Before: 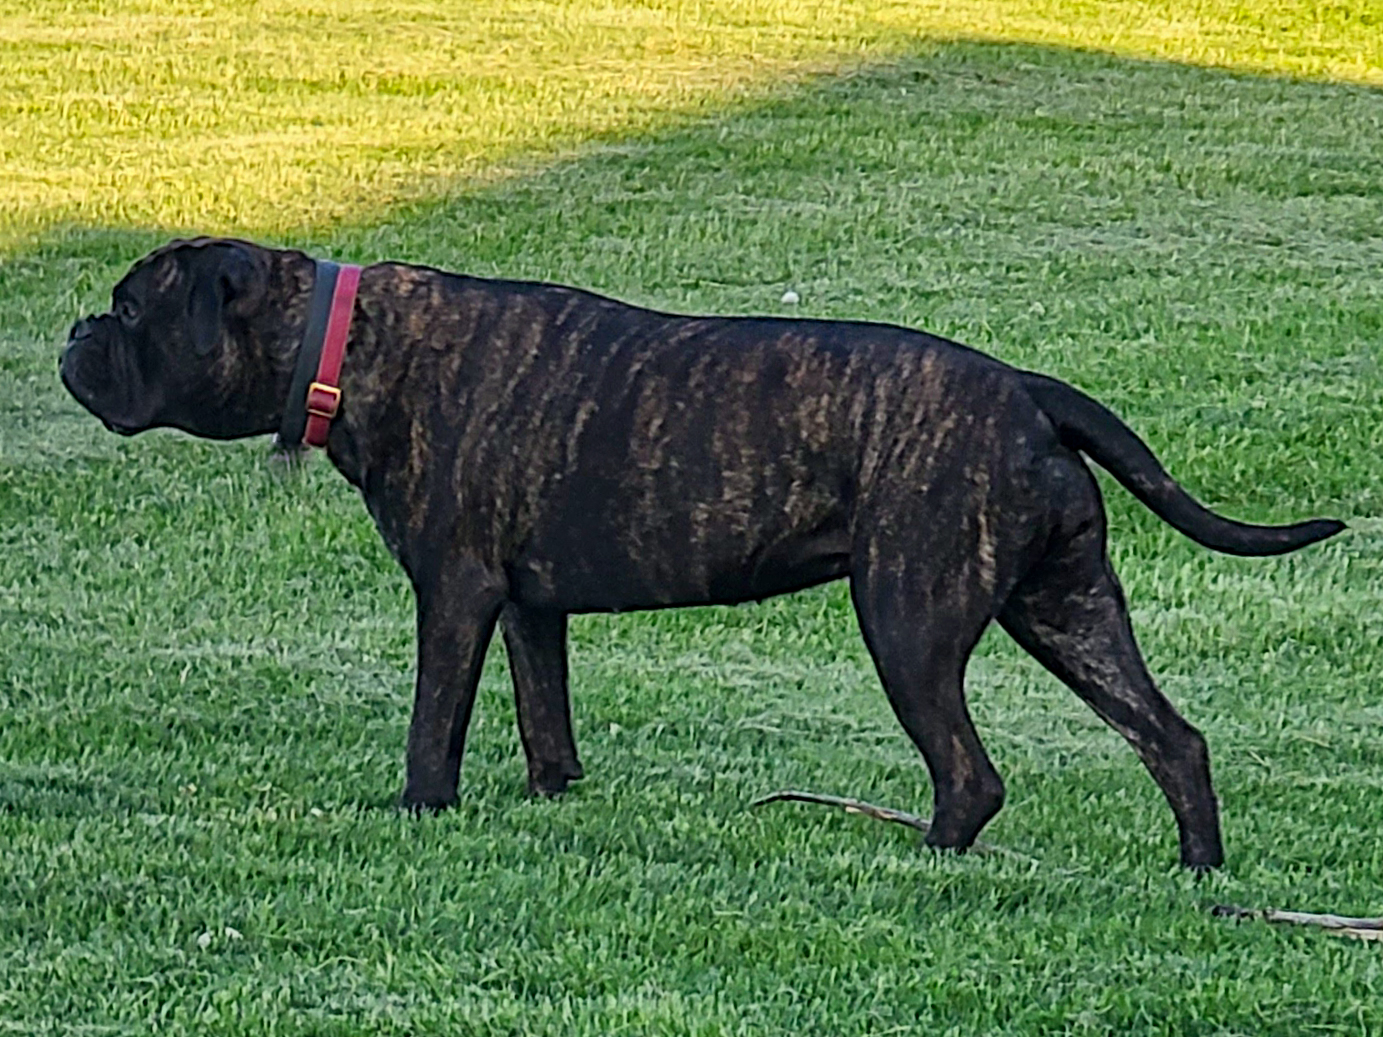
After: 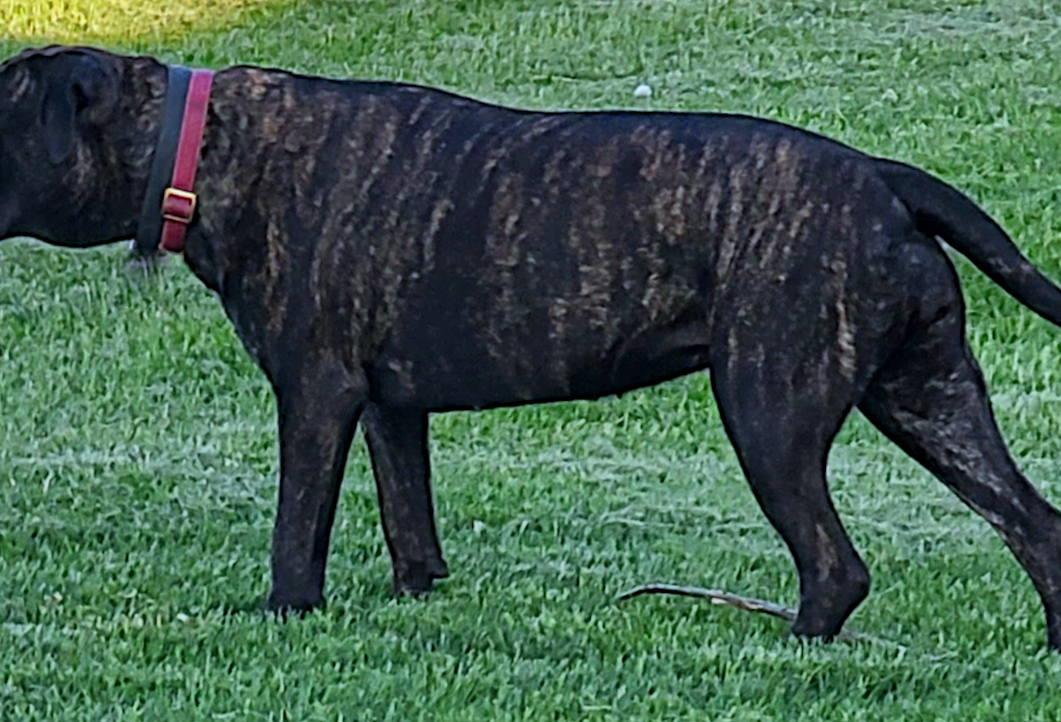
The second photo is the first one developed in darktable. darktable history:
crop and rotate: angle -3.37°, left 9.79%, top 20.73%, right 12.42%, bottom 11.82%
white balance: red 0.931, blue 1.11
rotate and perspective: rotation -4.86°, automatic cropping off
